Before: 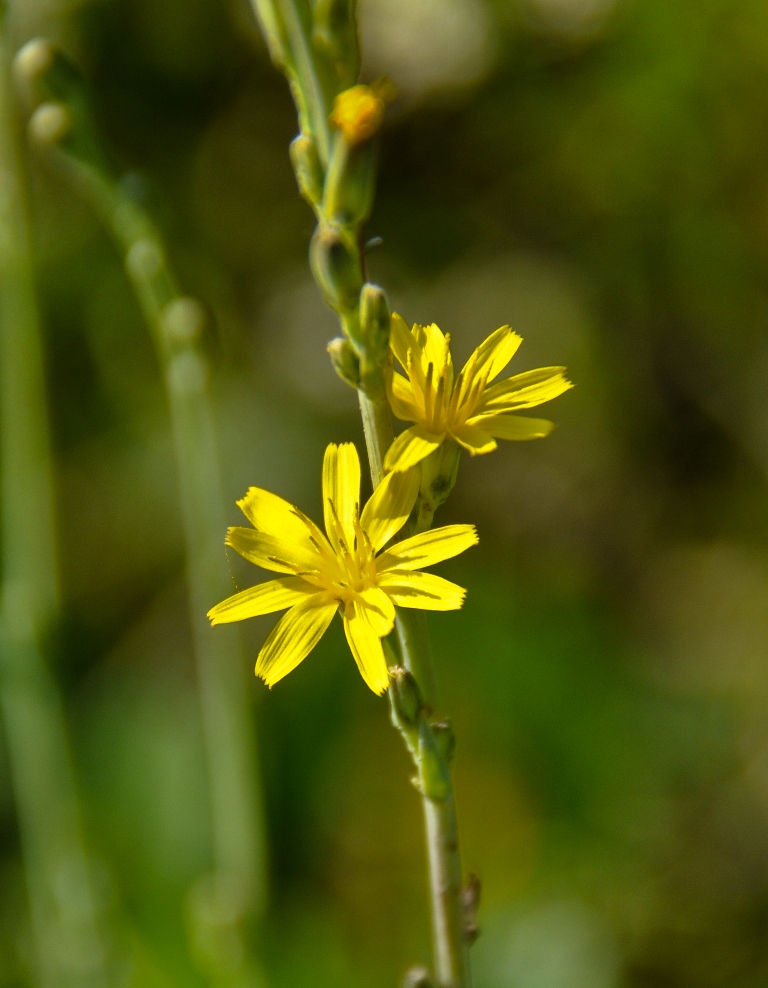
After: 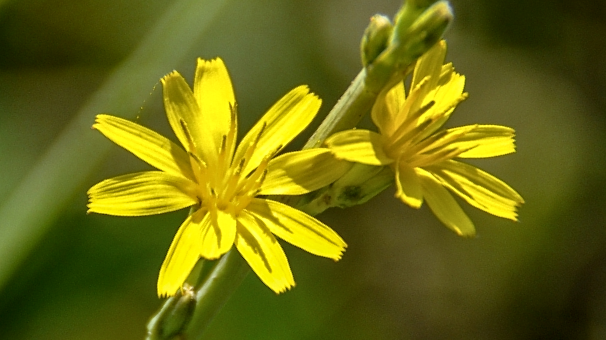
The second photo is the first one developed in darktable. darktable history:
crop and rotate: angle -46.03°, top 16.767%, right 0.932%, bottom 11.632%
local contrast: on, module defaults
sharpen: amount 0.206
